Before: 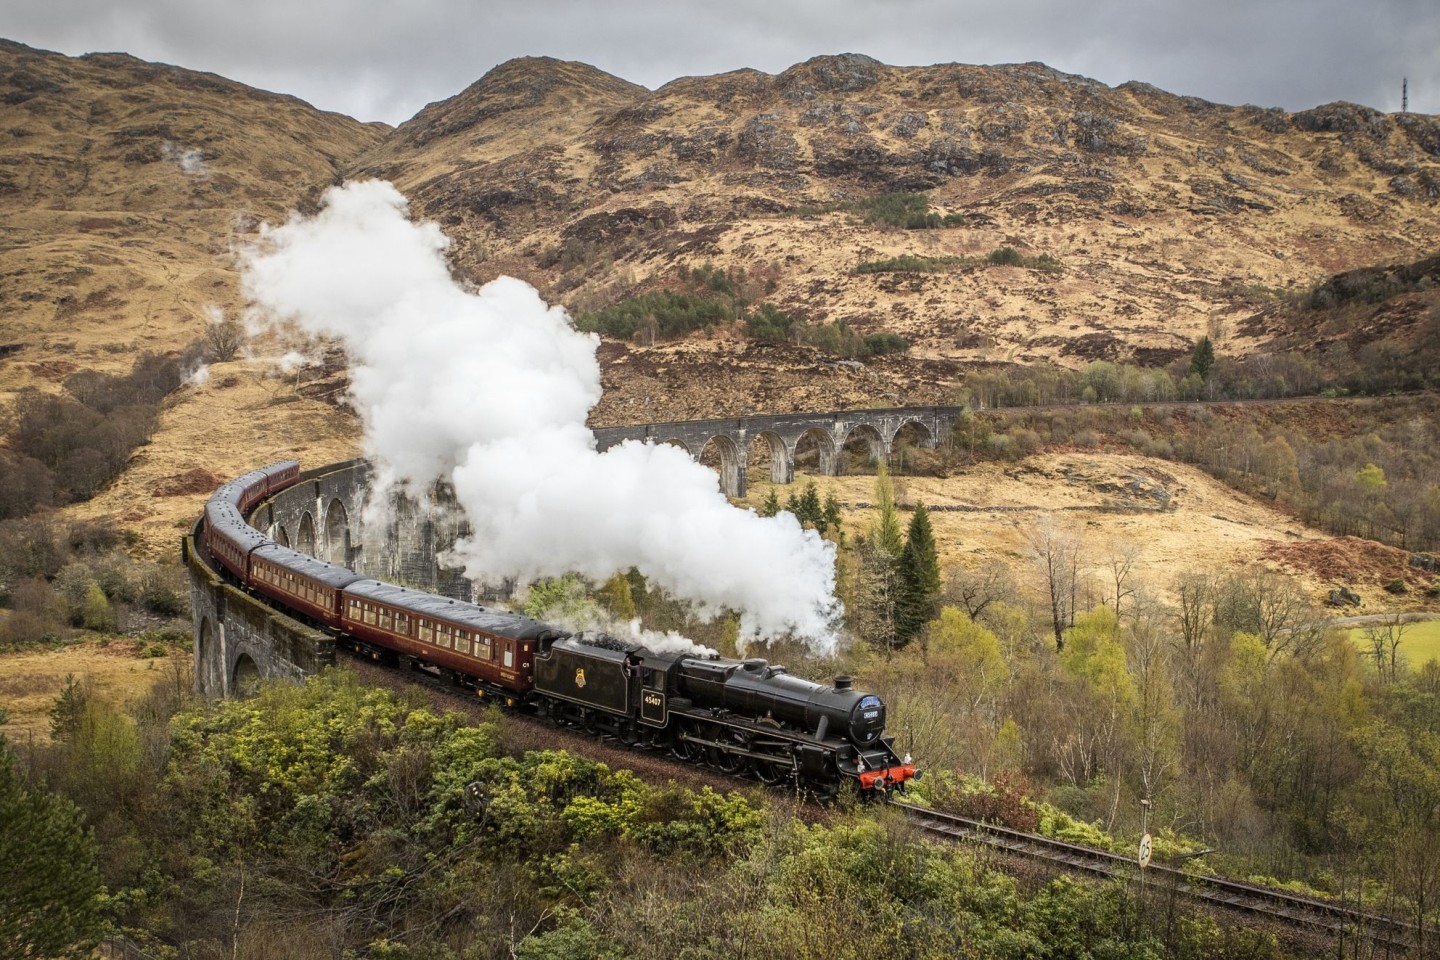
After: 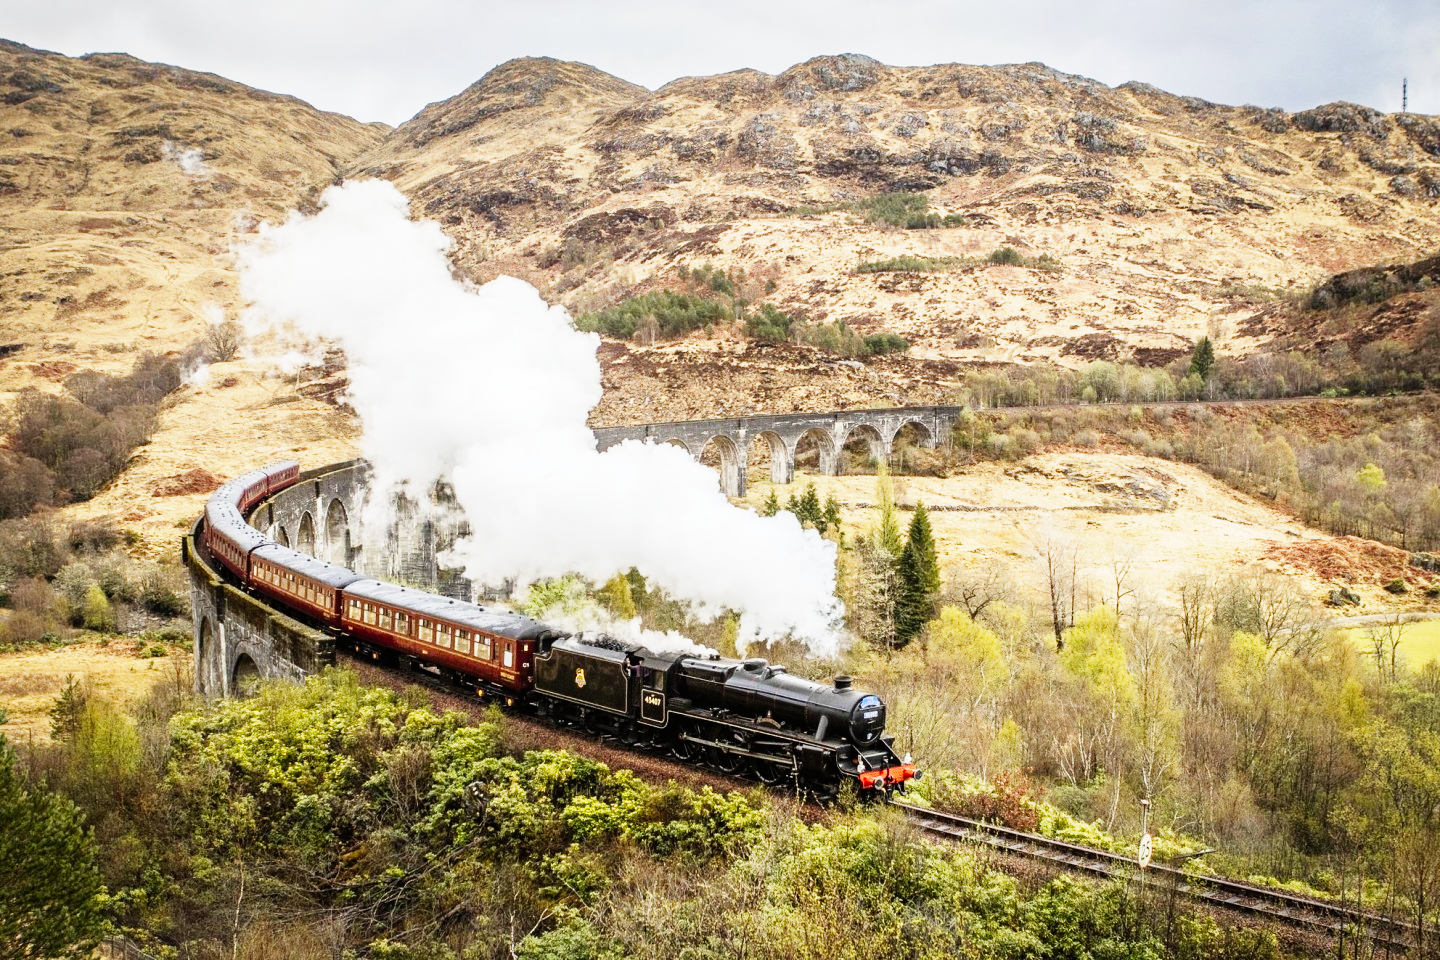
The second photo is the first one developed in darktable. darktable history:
base curve: curves: ch0 [(0, 0) (0, 0.001) (0.001, 0.001) (0.004, 0.002) (0.007, 0.004) (0.015, 0.013) (0.033, 0.045) (0.052, 0.096) (0.075, 0.17) (0.099, 0.241) (0.163, 0.42) (0.219, 0.55) (0.259, 0.616) (0.327, 0.722) (0.365, 0.765) (0.522, 0.873) (0.547, 0.881) (0.689, 0.919) (0.826, 0.952) (1, 1)], preserve colors none
color zones: curves: ch1 [(0.25, 0.5) (0.747, 0.71)]
